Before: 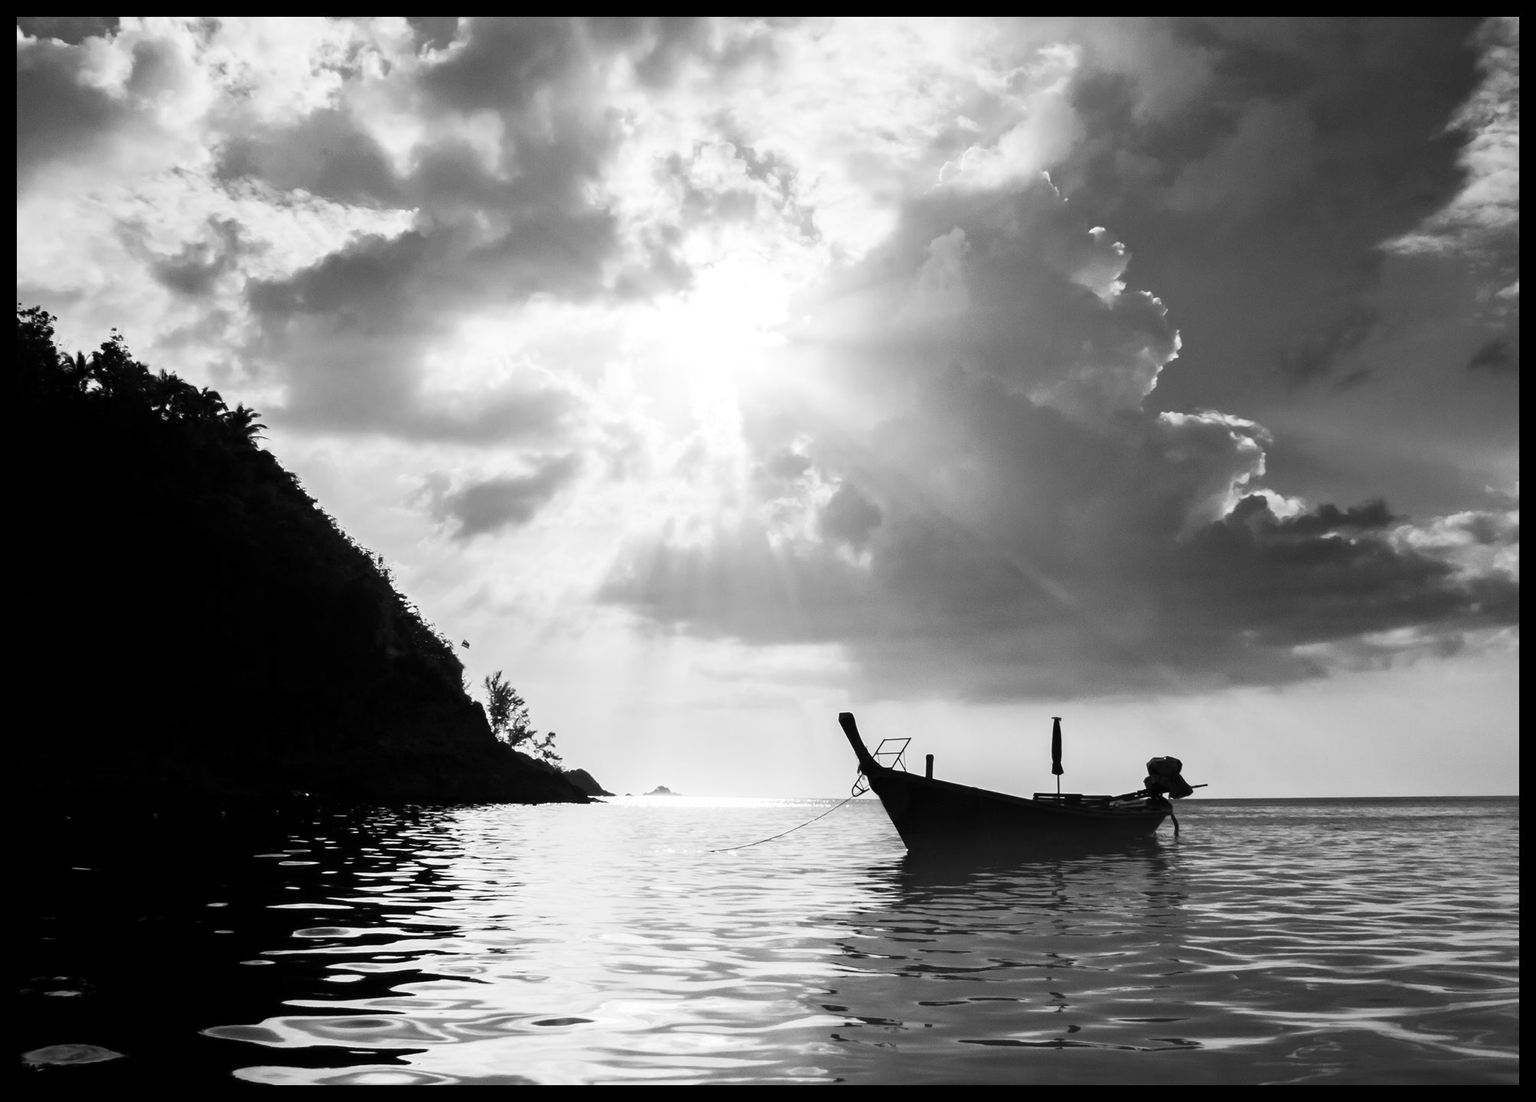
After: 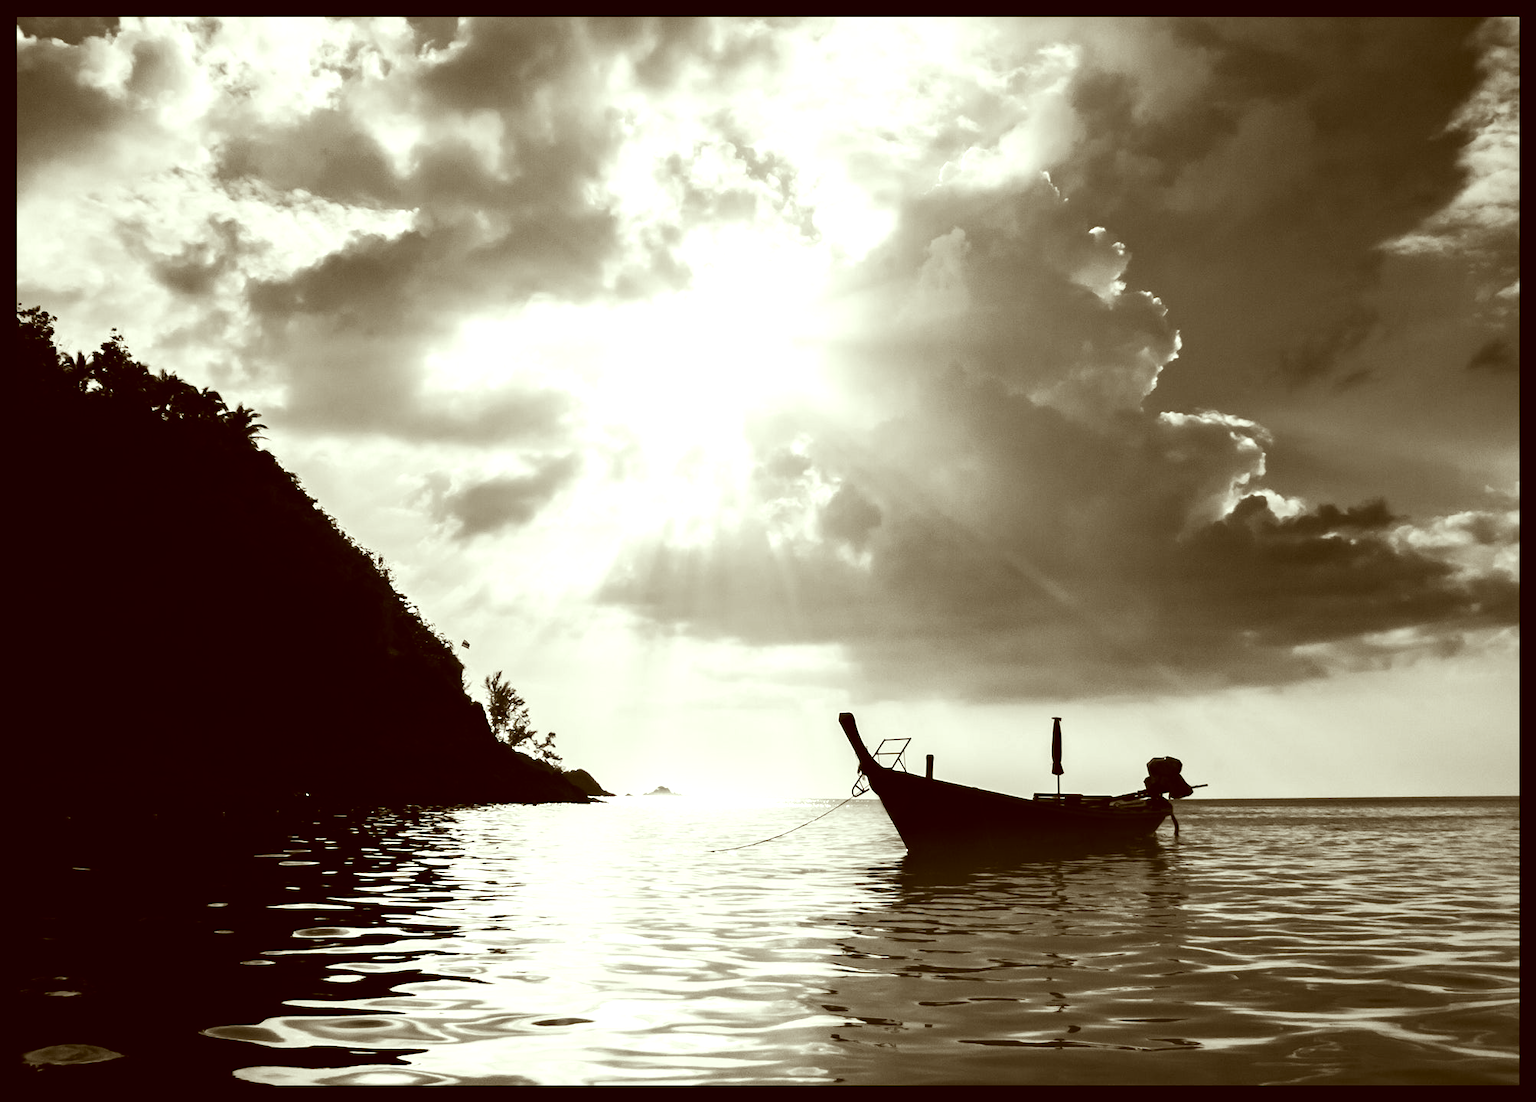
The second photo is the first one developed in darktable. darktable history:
tone equalizer: -8 EV -0.452 EV, -7 EV -0.398 EV, -6 EV -0.321 EV, -5 EV -0.223 EV, -3 EV 0.19 EV, -2 EV 0.353 EV, -1 EV 0.407 EV, +0 EV 0.424 EV, edges refinement/feathering 500, mask exposure compensation -1.57 EV, preserve details no
color correction: highlights a* -5.33, highlights b* 9.8, shadows a* 9.52, shadows b* 25.01
